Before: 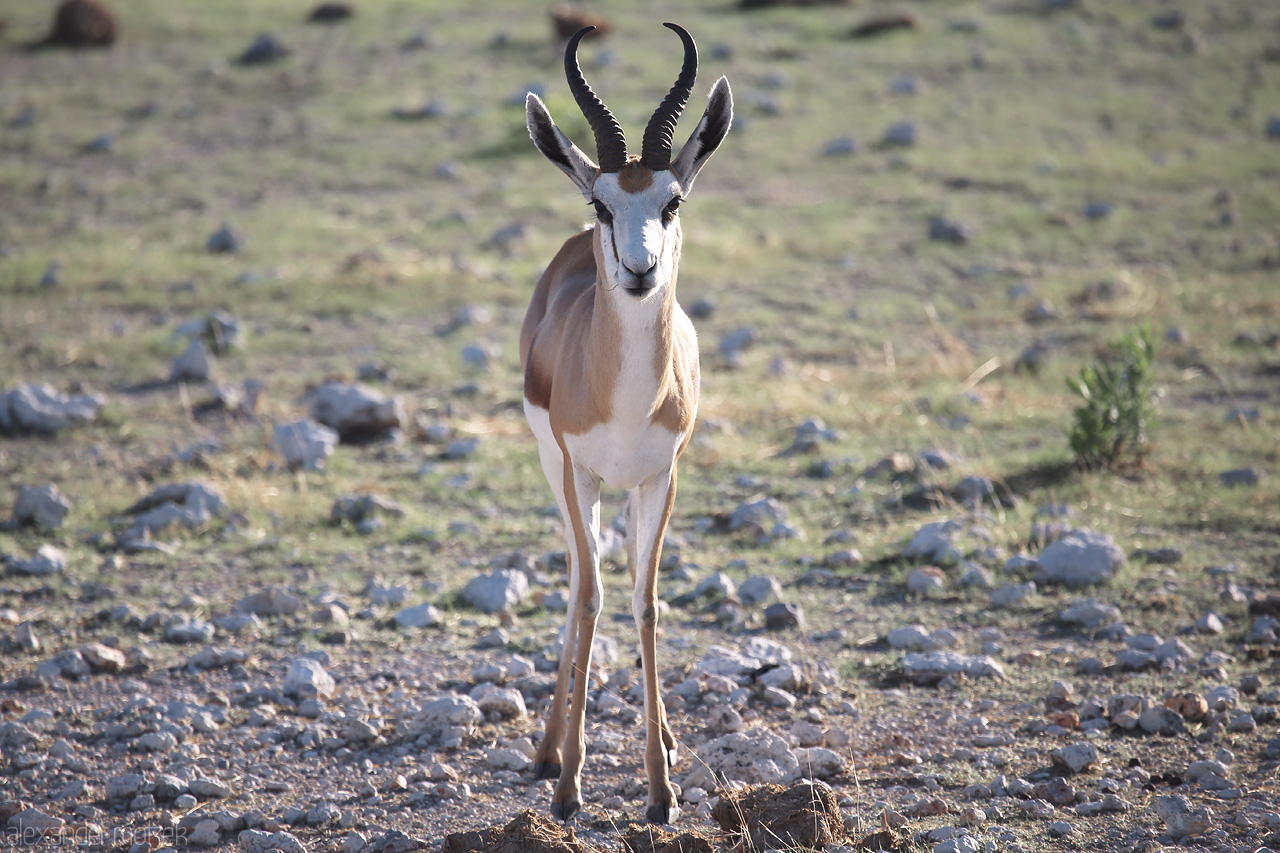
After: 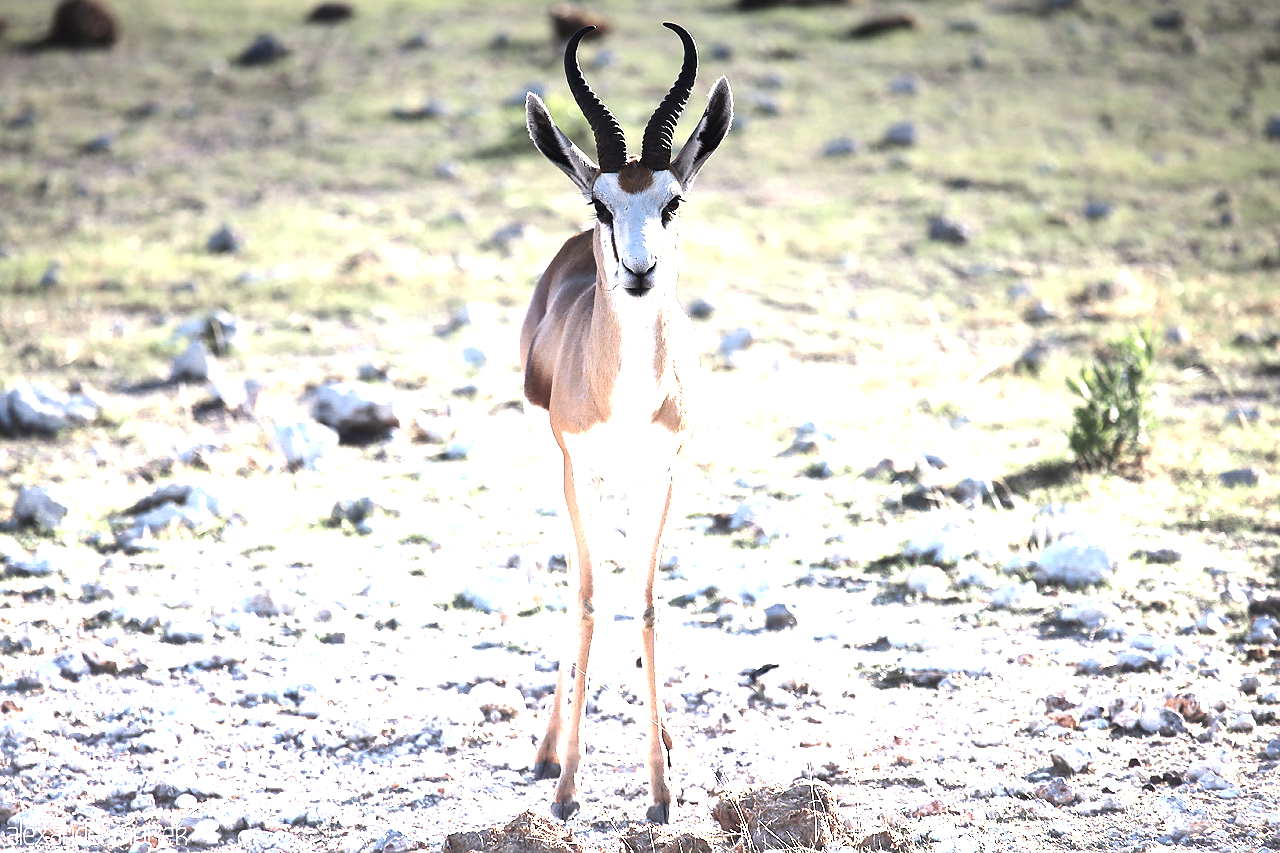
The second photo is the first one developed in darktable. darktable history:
sharpen: radius 1, threshold 1
tone equalizer: -8 EV -1.08 EV, -7 EV -1.01 EV, -6 EV -0.867 EV, -5 EV -0.578 EV, -3 EV 0.578 EV, -2 EV 0.867 EV, -1 EV 1.01 EV, +0 EV 1.08 EV, edges refinement/feathering 500, mask exposure compensation -1.57 EV, preserve details no
graduated density: density -3.9 EV
